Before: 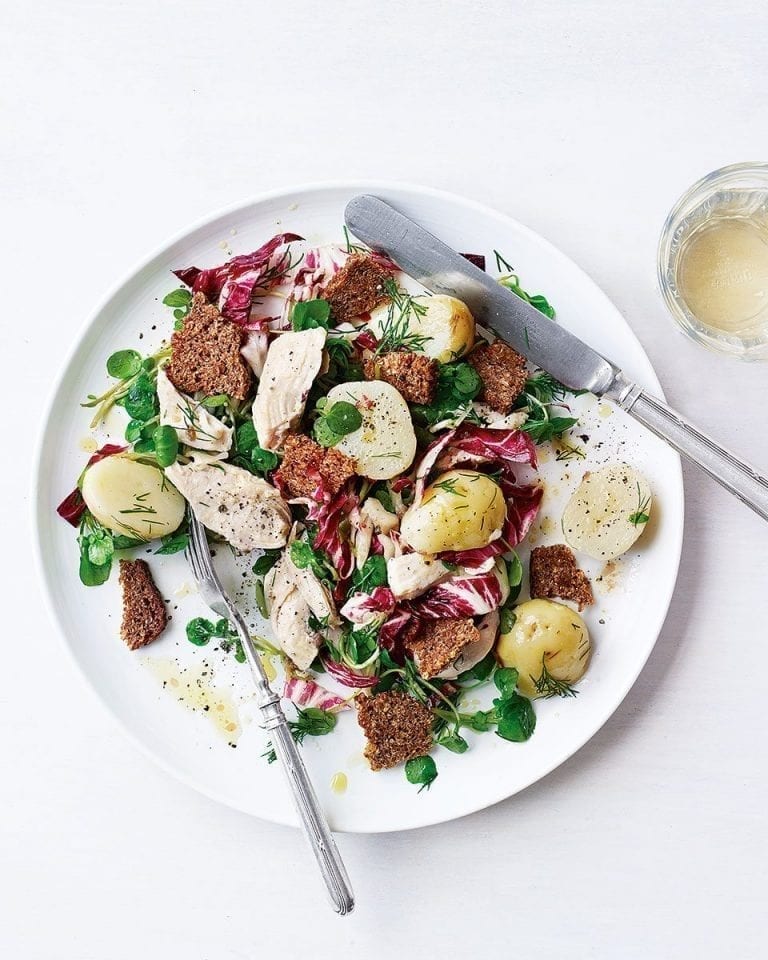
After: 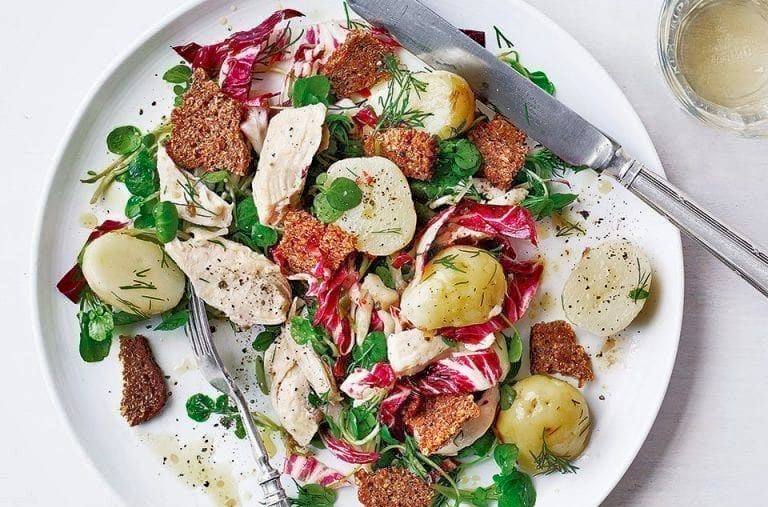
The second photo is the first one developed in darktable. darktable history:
color zones: curves: ch0 [(0, 0.5) (0.143, 0.5) (0.286, 0.456) (0.429, 0.5) (0.571, 0.5) (0.714, 0.5) (0.857, 0.5) (1, 0.5)]; ch1 [(0, 0.5) (0.143, 0.5) (0.286, 0.422) (0.429, 0.5) (0.571, 0.5) (0.714, 0.5) (0.857, 0.5) (1, 0.5)]
crop and rotate: top 23.364%, bottom 23.807%
tone equalizer: -7 EV 0.16 EV, -6 EV 0.638 EV, -5 EV 1.16 EV, -4 EV 1.3 EV, -3 EV 1.14 EV, -2 EV 0.6 EV, -1 EV 0.165 EV
exposure: exposure -0.045 EV, compensate exposure bias true, compensate highlight preservation false
haze removal: compatibility mode true, adaptive false
shadows and highlights: highlights color adjustment 0.453%, soften with gaussian
contrast brightness saturation: contrast 0.027, brightness 0.068, saturation 0.127
